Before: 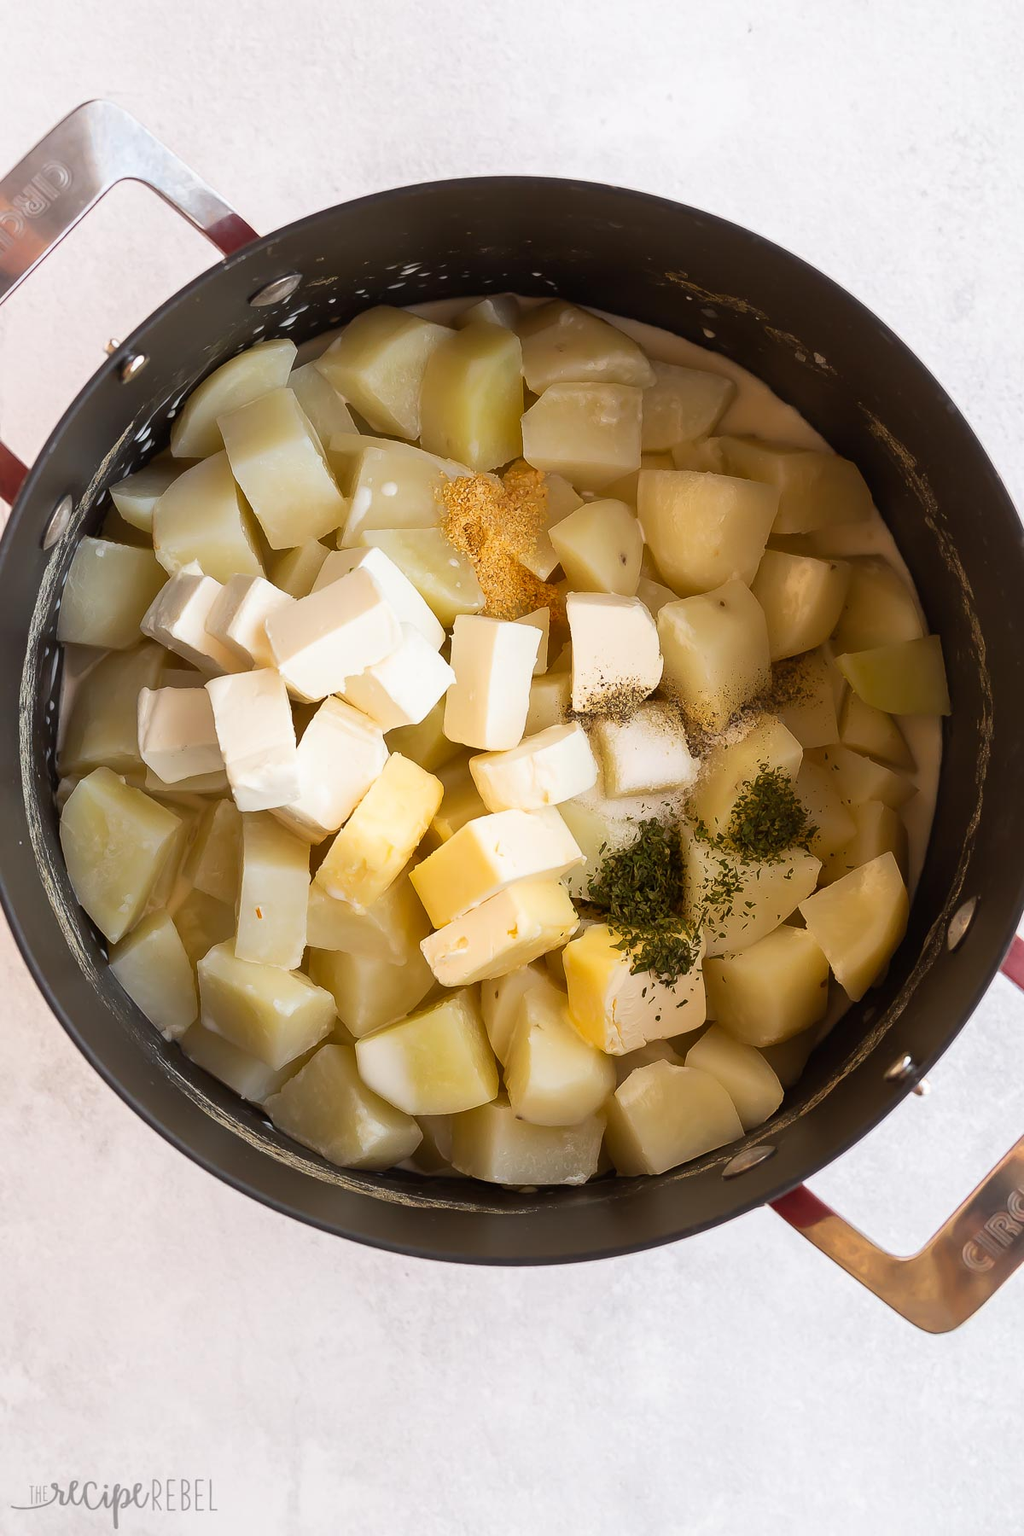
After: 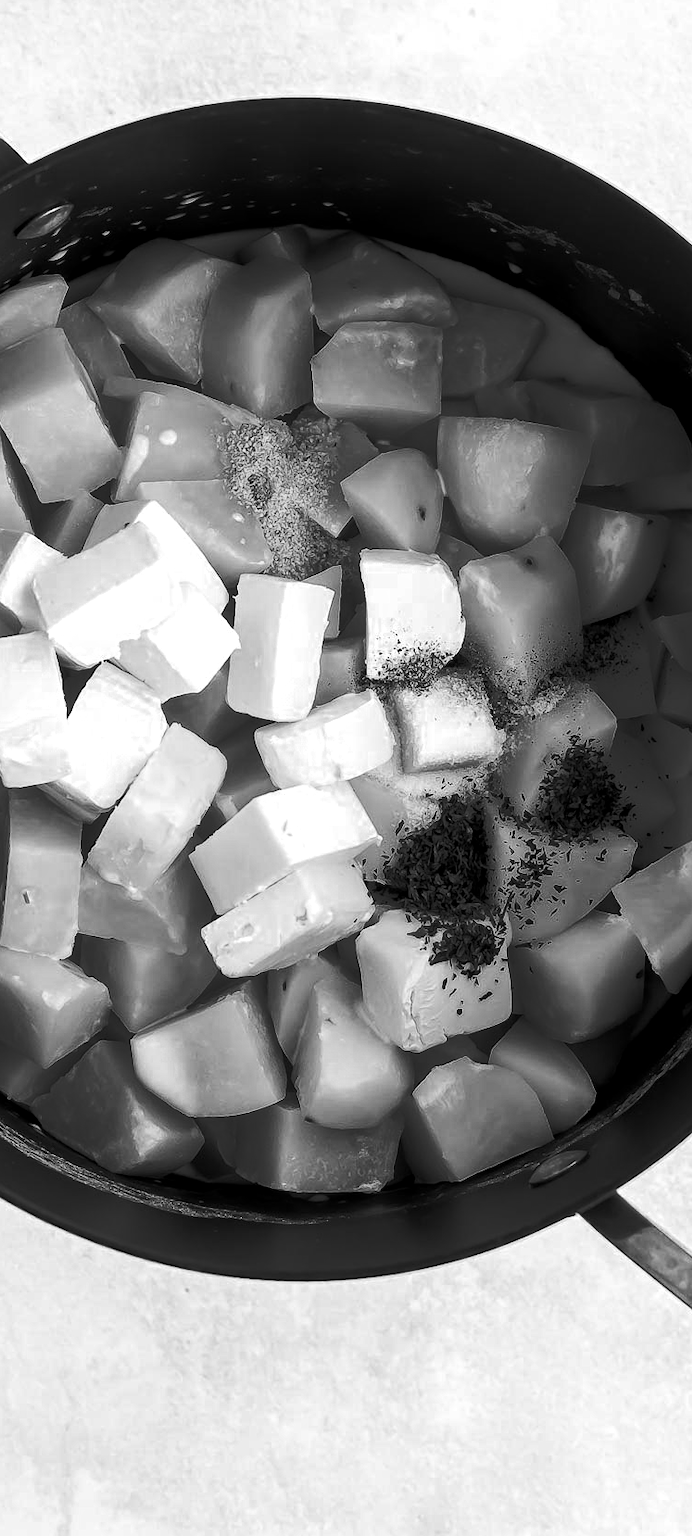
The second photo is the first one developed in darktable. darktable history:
color balance rgb: linear chroma grading › global chroma 40.15%, perceptual saturation grading › global saturation 60.58%, perceptual saturation grading › highlights 20.44%, perceptual saturation grading › shadows -50.36%, perceptual brilliance grading › highlights 2.19%, perceptual brilliance grading › mid-tones -50.36%, perceptual brilliance grading › shadows -50.36%
crop and rotate: left 22.918%, top 5.629%, right 14.711%, bottom 2.247%
color zones: curves: ch0 [(0.004, 0.588) (0.116, 0.636) (0.259, 0.476) (0.423, 0.464) (0.75, 0.5)]; ch1 [(0, 0) (0.143, 0) (0.286, 0) (0.429, 0) (0.571, 0) (0.714, 0) (0.857, 0)]
local contrast: highlights 99%, shadows 86%, detail 160%, midtone range 0.2
